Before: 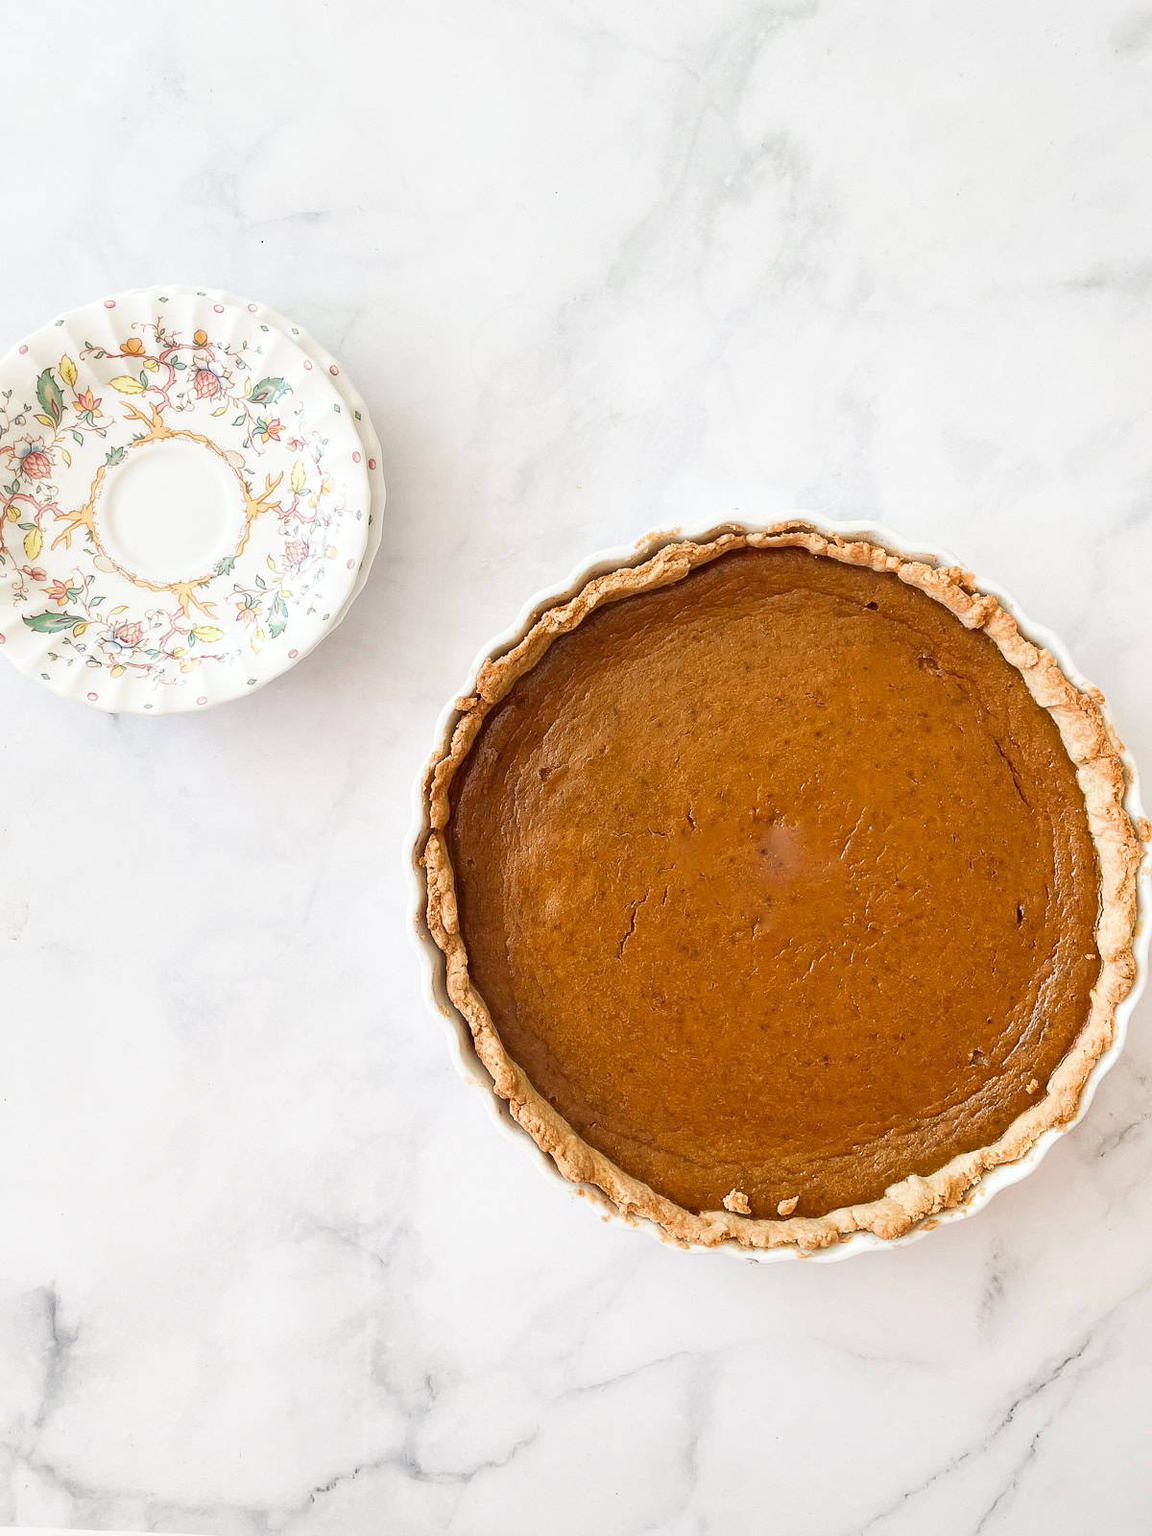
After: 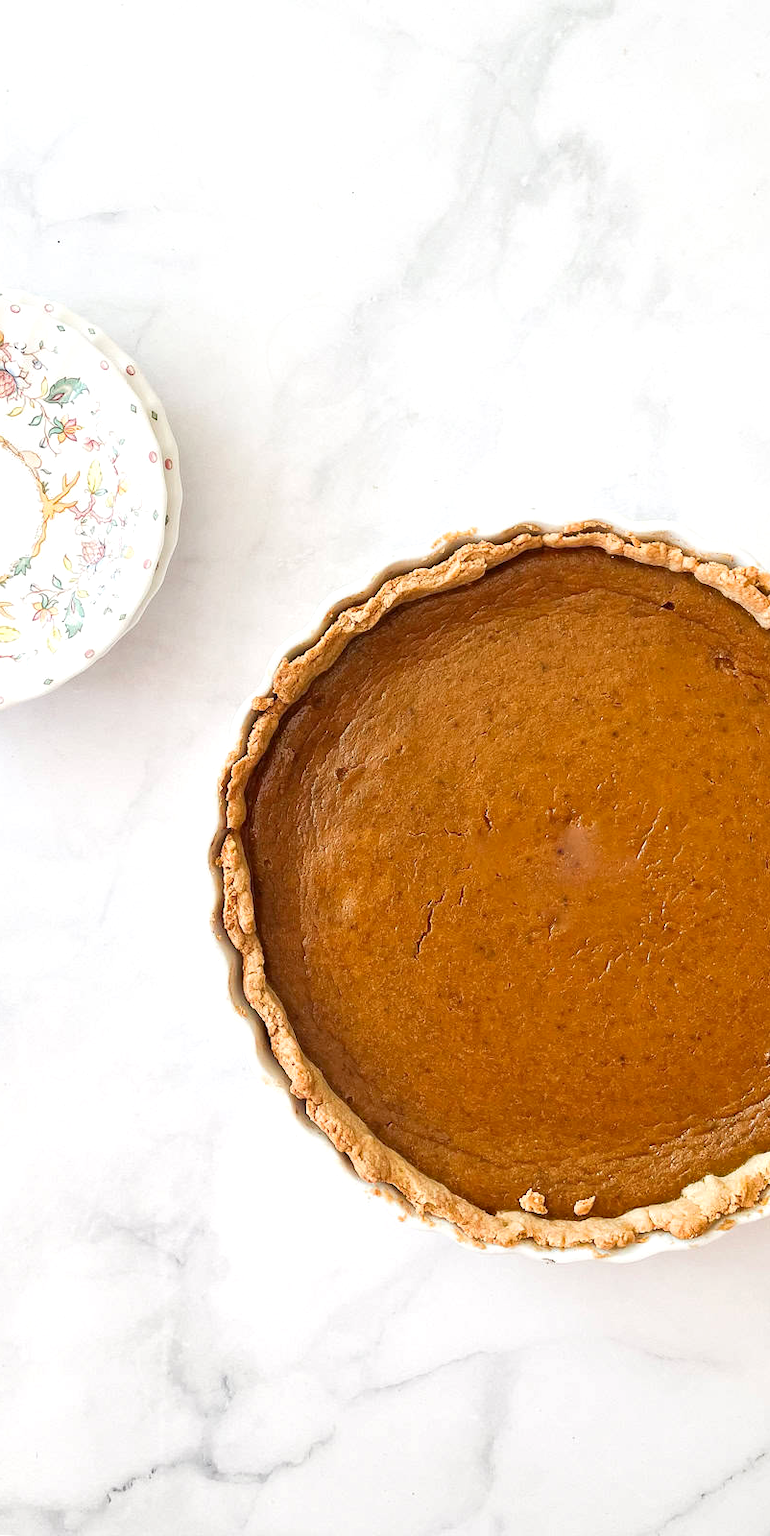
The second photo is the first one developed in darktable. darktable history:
haze removal: compatibility mode true, adaptive false
exposure: exposure 0.203 EV, compensate highlight preservation false
crop and rotate: left 17.676%, right 15.383%
